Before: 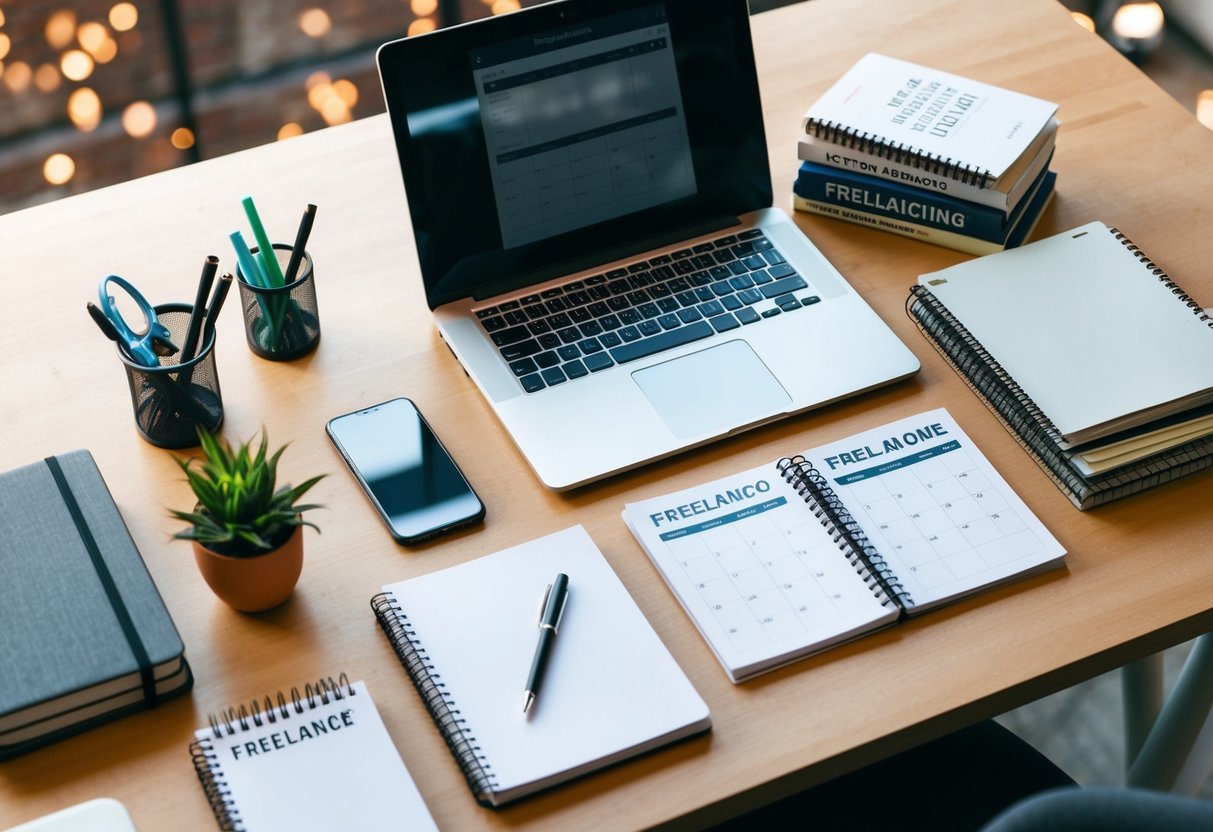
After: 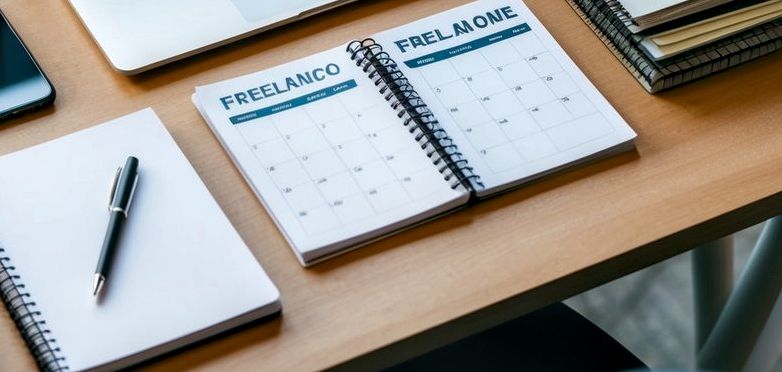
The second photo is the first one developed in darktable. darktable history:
exposure: black level correction 0, compensate exposure bias true, compensate highlight preservation false
local contrast: highlights 40%, shadows 60%, detail 136%, midtone range 0.514
crop and rotate: left 35.509%, top 50.238%, bottom 4.934%
